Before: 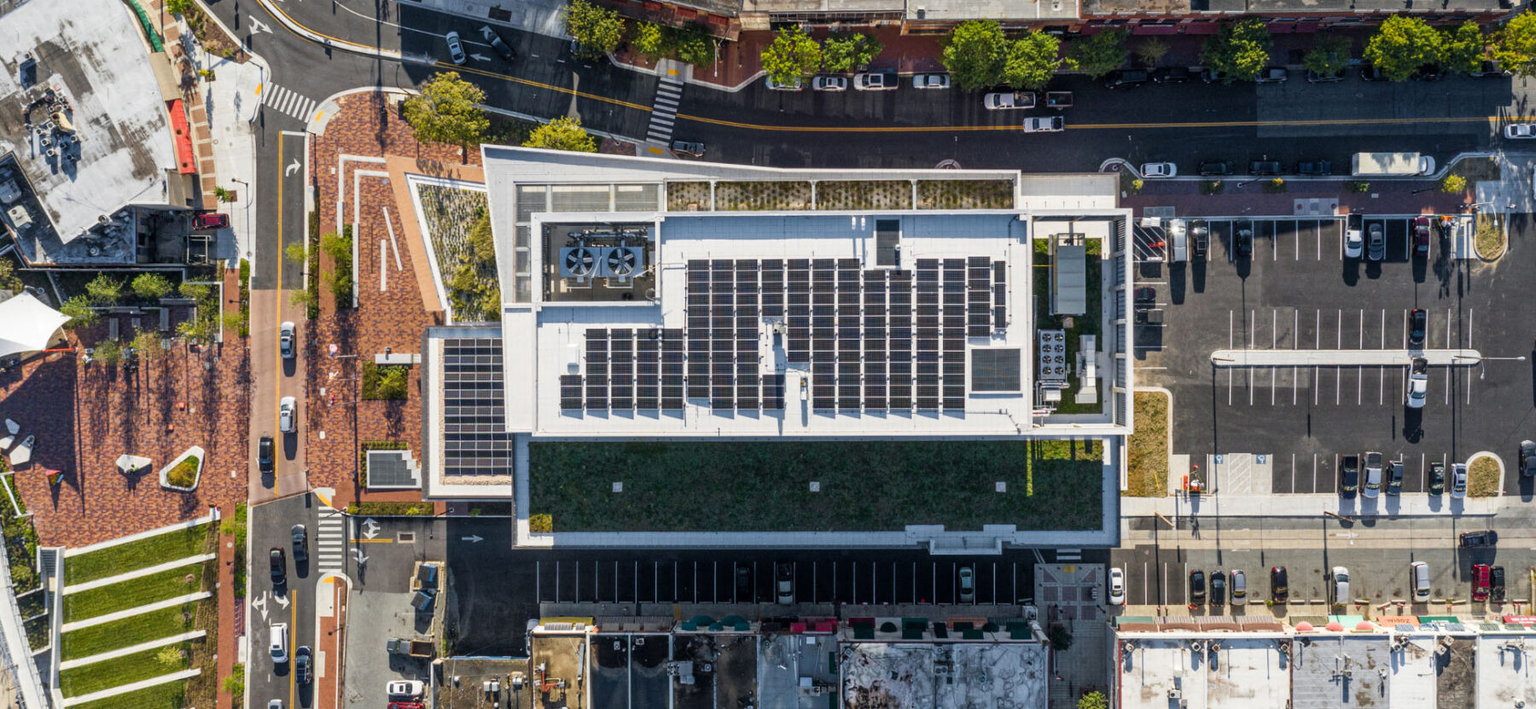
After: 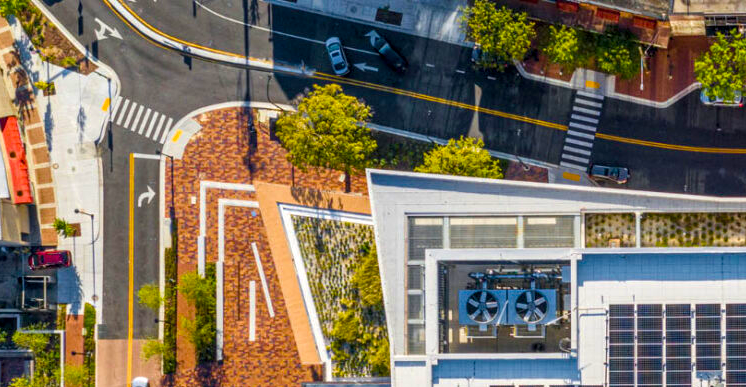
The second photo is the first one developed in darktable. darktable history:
velvia: strength 50.67%, mid-tones bias 0.513
local contrast: on, module defaults
crop and rotate: left 10.971%, top 0.047%, right 47.539%, bottom 53.273%
